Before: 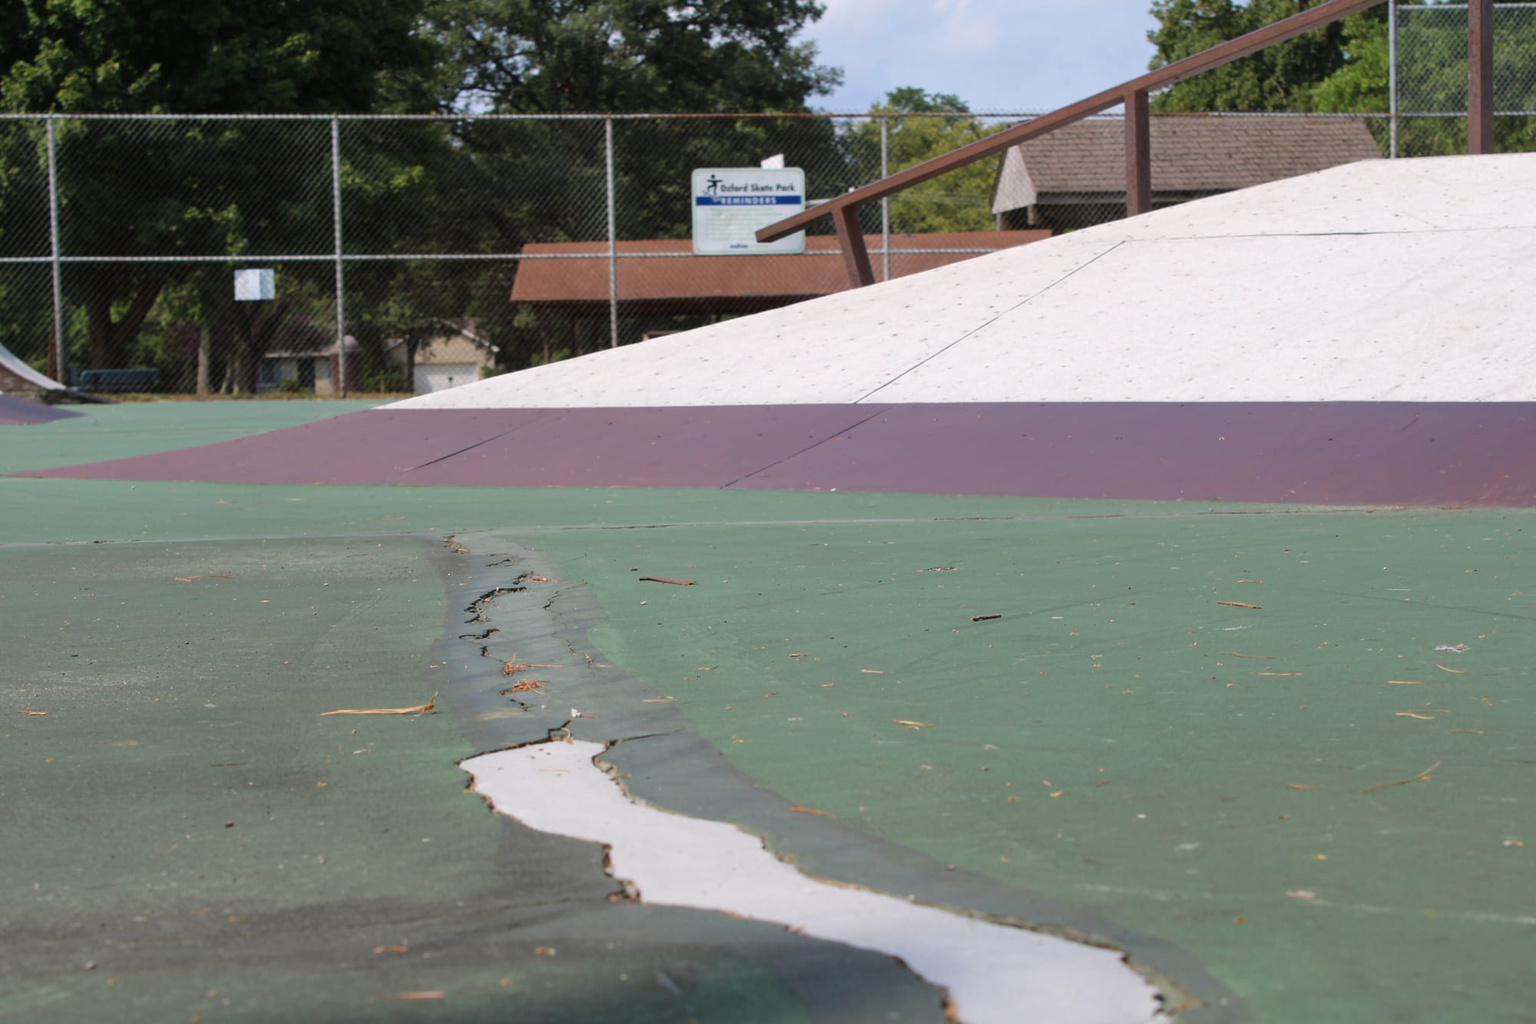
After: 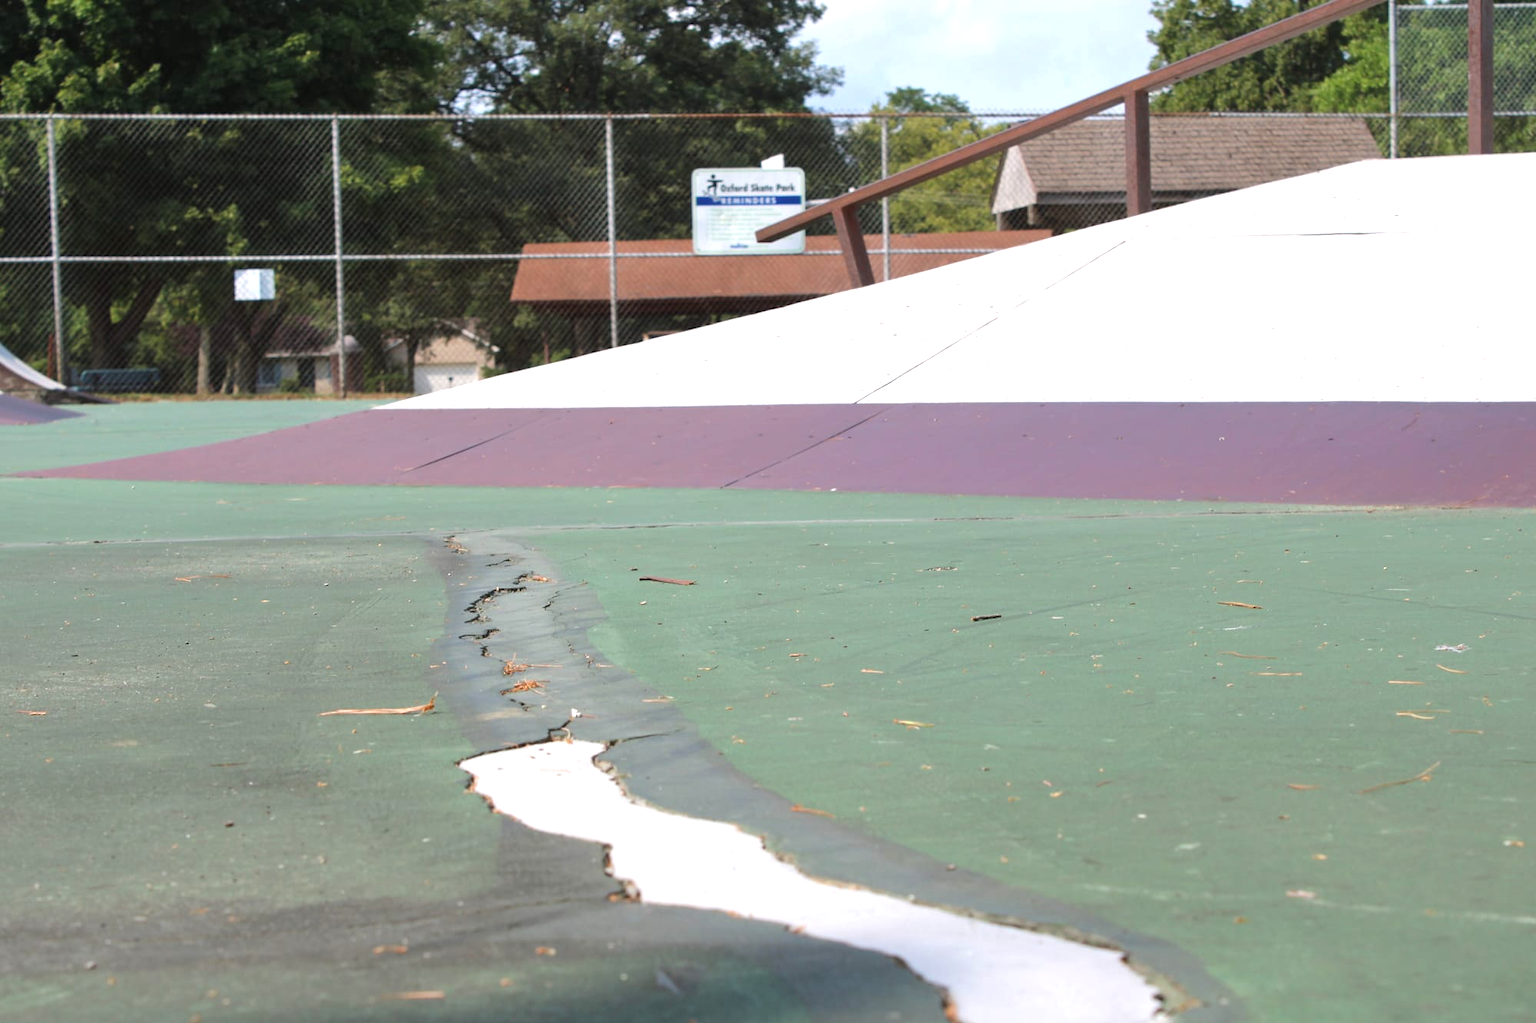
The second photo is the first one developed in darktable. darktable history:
exposure: black level correction 0, exposure 0.697 EV, compensate exposure bias true, compensate highlight preservation false
shadows and highlights: radius 128.01, shadows 21.08, highlights -21.43, low approximation 0.01
